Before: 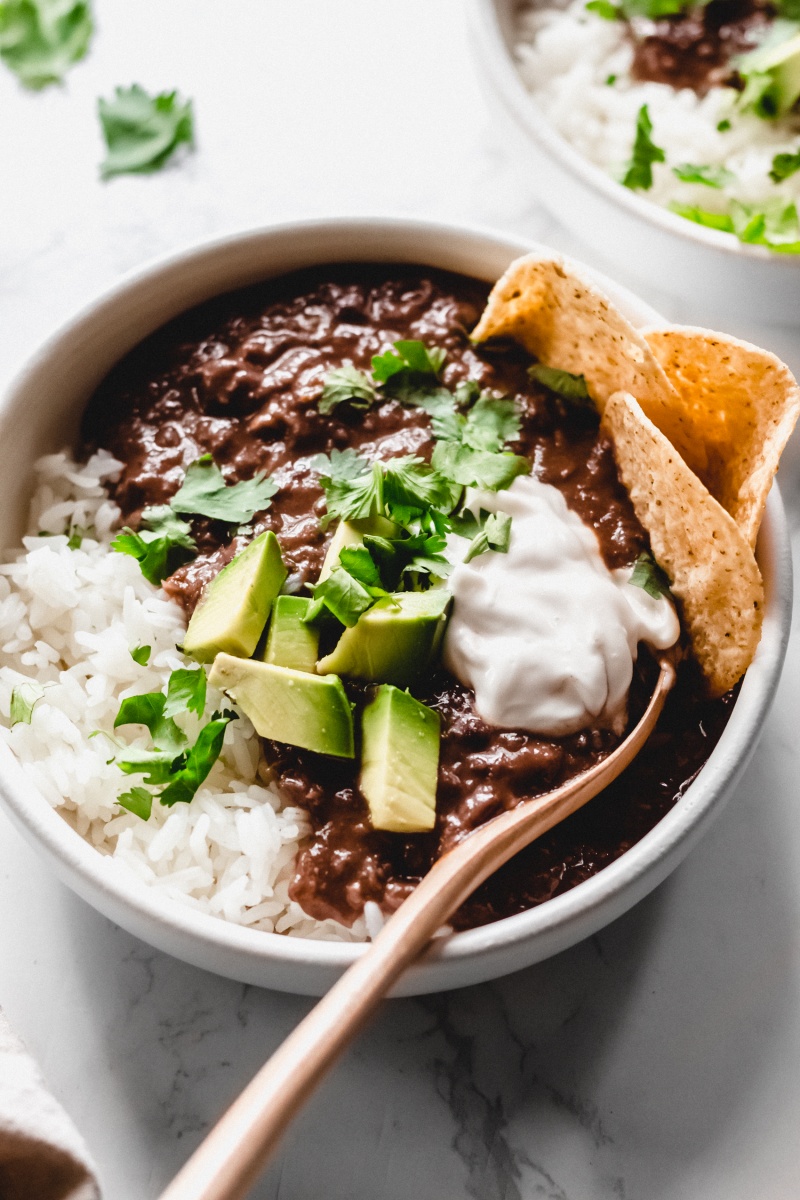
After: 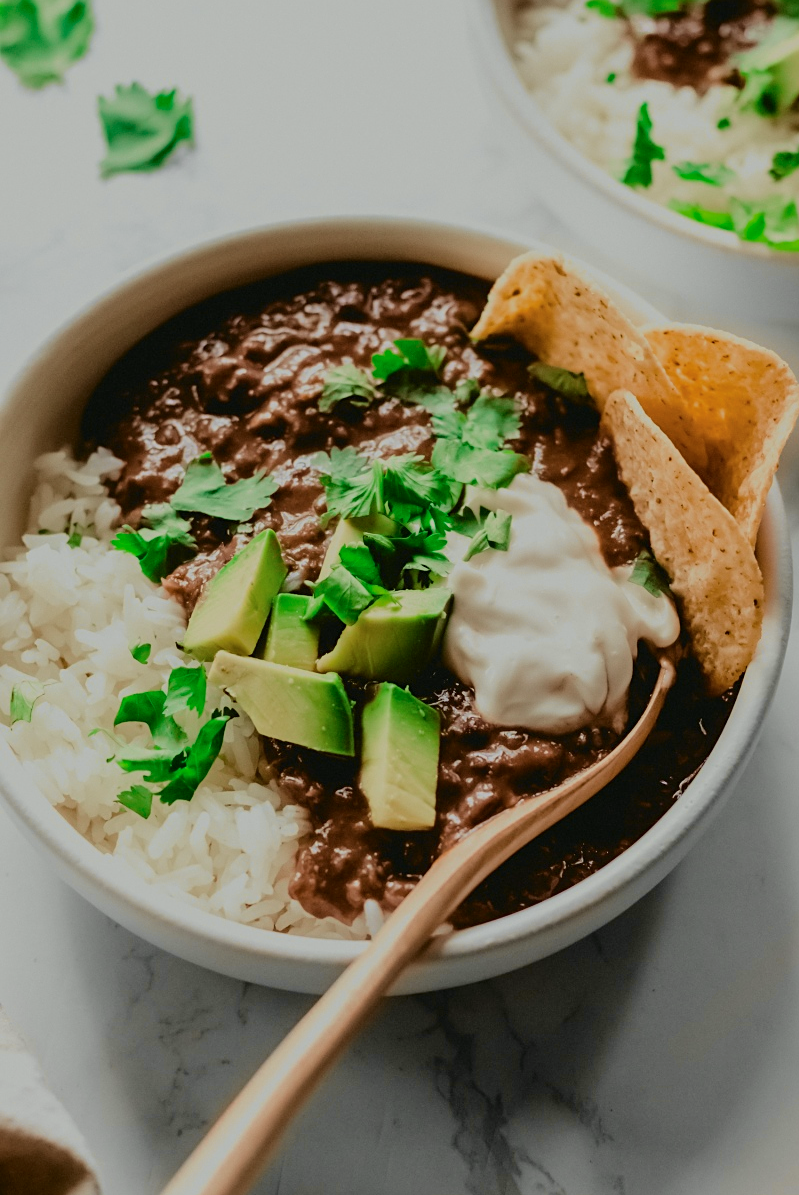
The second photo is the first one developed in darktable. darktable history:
exposure: black level correction 0, exposure -0.781 EV, compensate highlight preservation false
sharpen: amount 0.213
crop: top 0.243%, bottom 0.167%
color calibration: illuminant same as pipeline (D50), adaptation XYZ, x 0.346, y 0.357, temperature 5016.29 K
tone curve: curves: ch0 [(0, 0) (0.402, 0.473) (0.673, 0.68) (0.899, 0.832) (0.999, 0.903)]; ch1 [(0, 0) (0.379, 0.262) (0.464, 0.425) (0.498, 0.49) (0.507, 0.5) (0.53, 0.532) (0.582, 0.583) (0.68, 0.672) (0.791, 0.748) (1, 0.896)]; ch2 [(0, 0) (0.199, 0.414) (0.438, 0.49) (0.496, 0.501) (0.515, 0.546) (0.577, 0.605) (0.632, 0.649) (0.717, 0.727) (0.845, 0.855) (0.998, 0.977)], color space Lab, independent channels, preserve colors none
